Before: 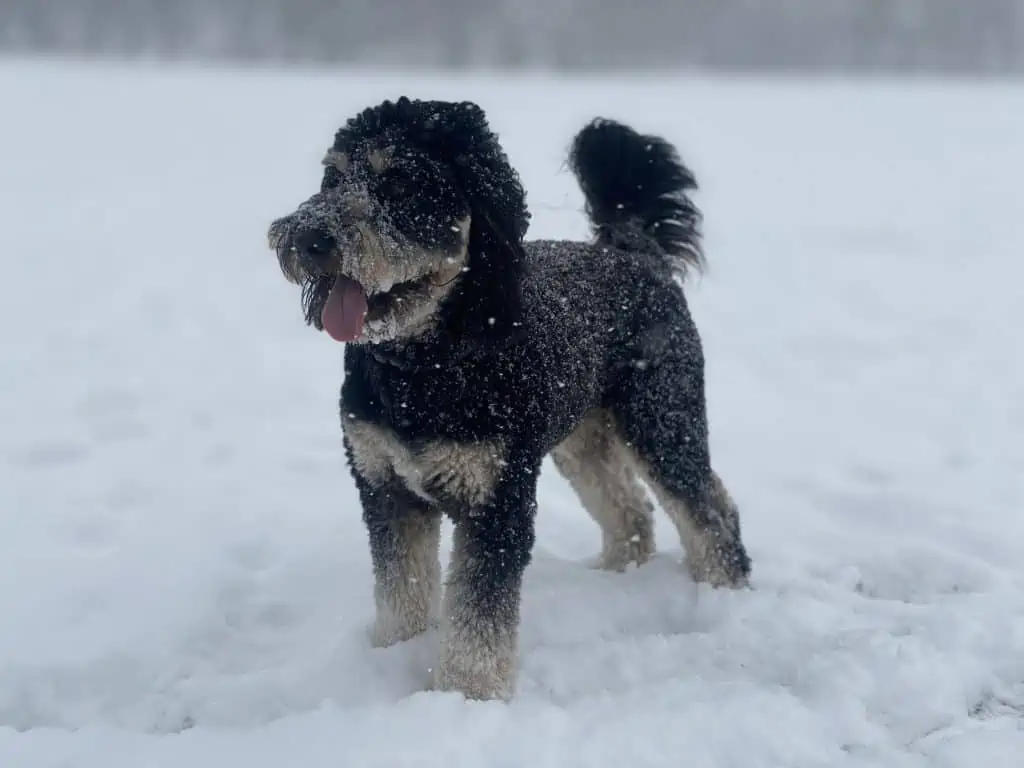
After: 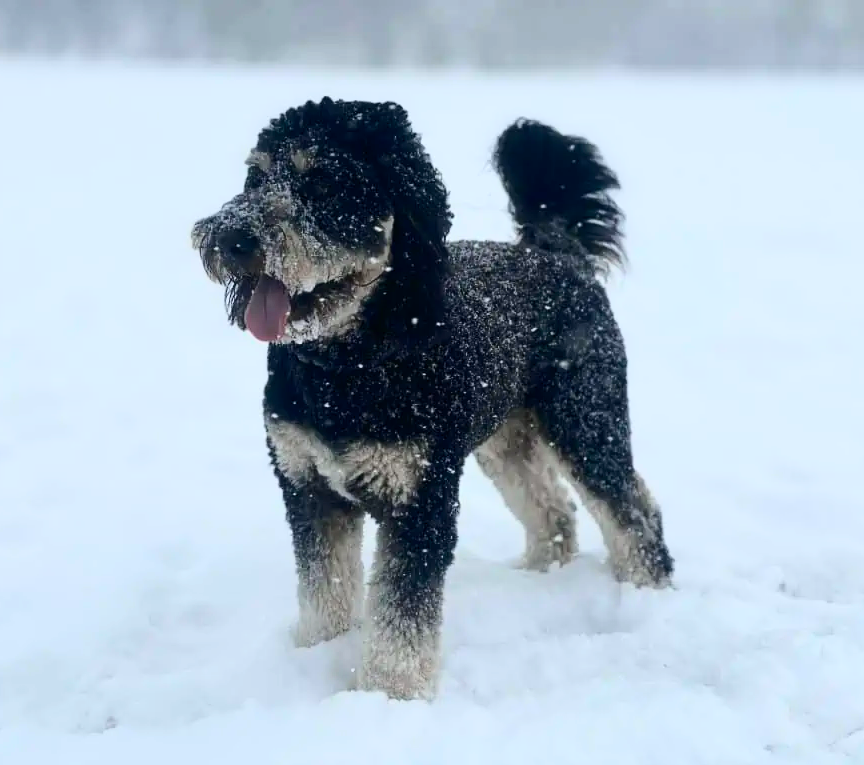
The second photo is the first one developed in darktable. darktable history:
tone curve: curves: ch0 [(0, 0) (0.114, 0.083) (0.303, 0.285) (0.447, 0.51) (0.602, 0.697) (0.772, 0.866) (0.999, 0.978)]; ch1 [(0, 0) (0.389, 0.352) (0.458, 0.433) (0.486, 0.474) (0.509, 0.505) (0.535, 0.528) (0.57, 0.579) (0.696, 0.706) (1, 1)]; ch2 [(0, 0) (0.369, 0.388) (0.449, 0.431) (0.501, 0.5) (0.528, 0.527) (0.589, 0.608) (0.697, 0.721) (1, 1)], color space Lab, independent channels, preserve colors none
crop: left 7.598%, right 7.873%
exposure: exposure 0.3 EV, compensate highlight preservation false
